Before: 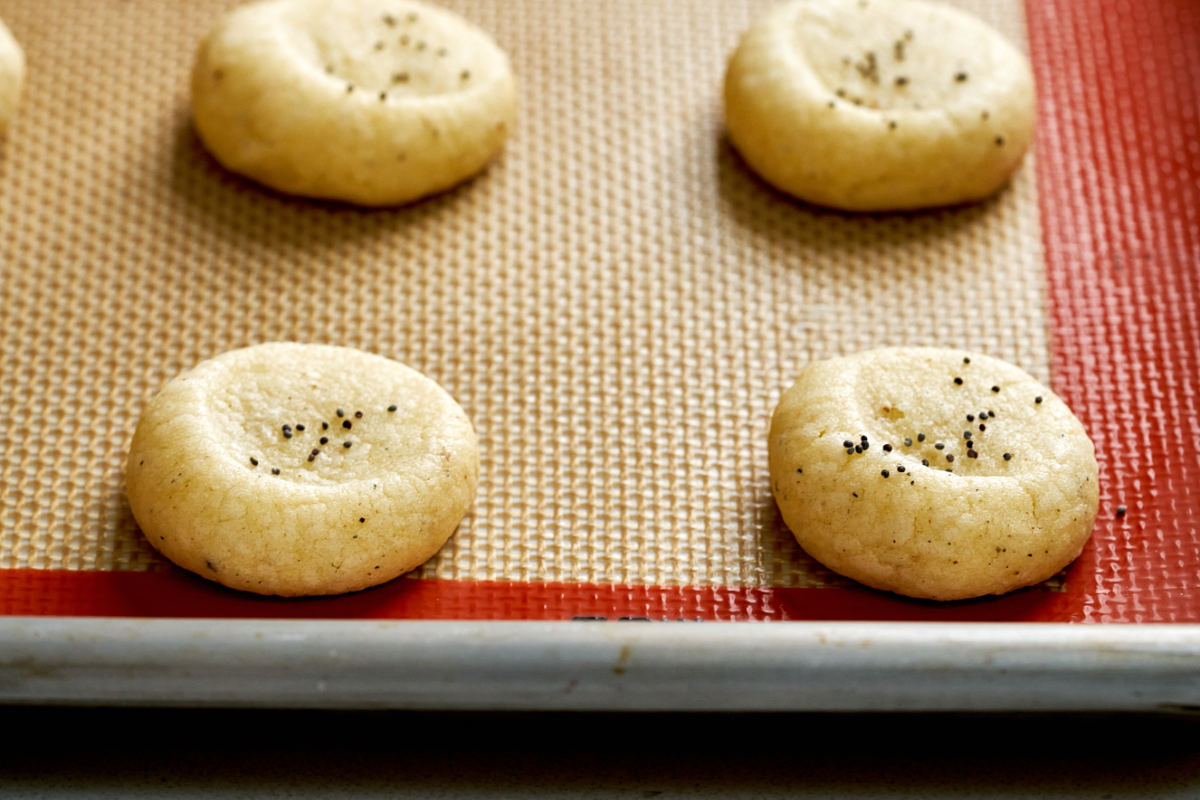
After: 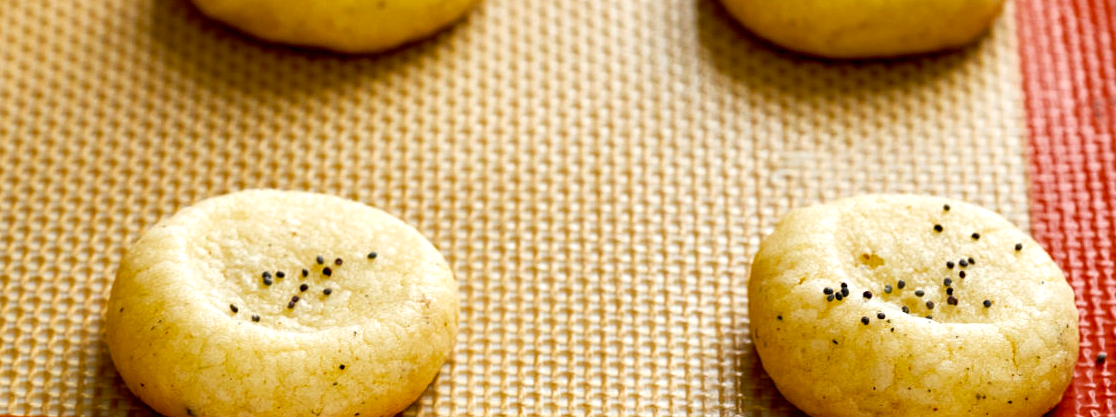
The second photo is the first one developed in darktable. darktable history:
crop: left 1.744%, top 19.225%, right 5.069%, bottom 28.357%
shadows and highlights: shadows -12.5, white point adjustment 4, highlights 28.33
color balance: output saturation 120%
